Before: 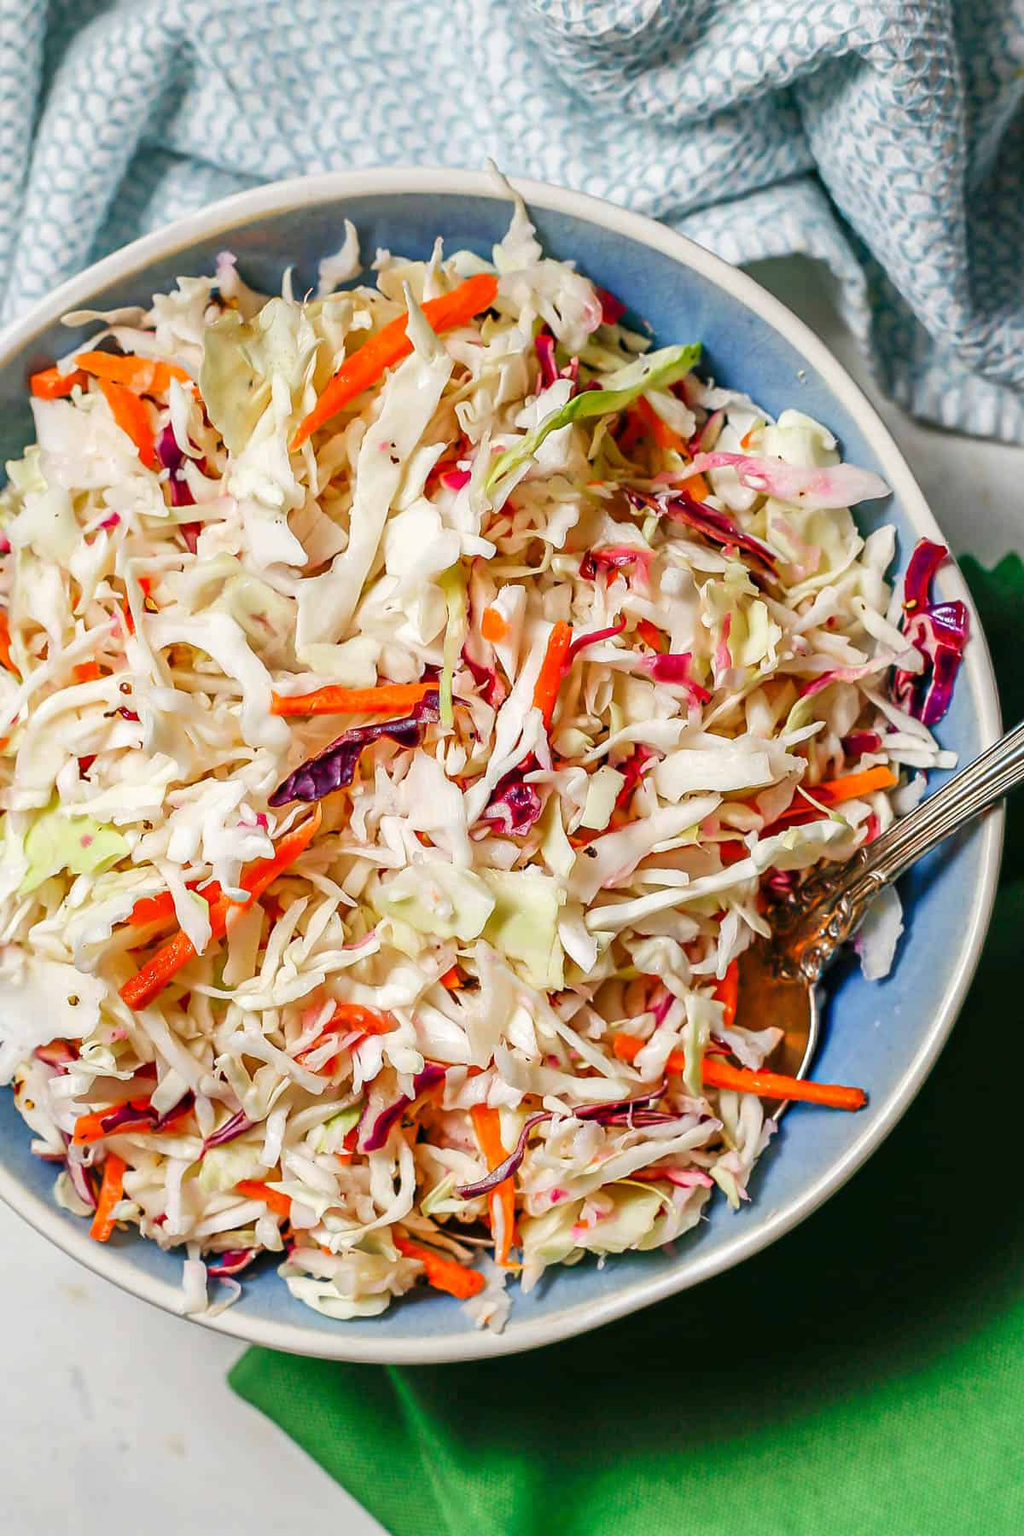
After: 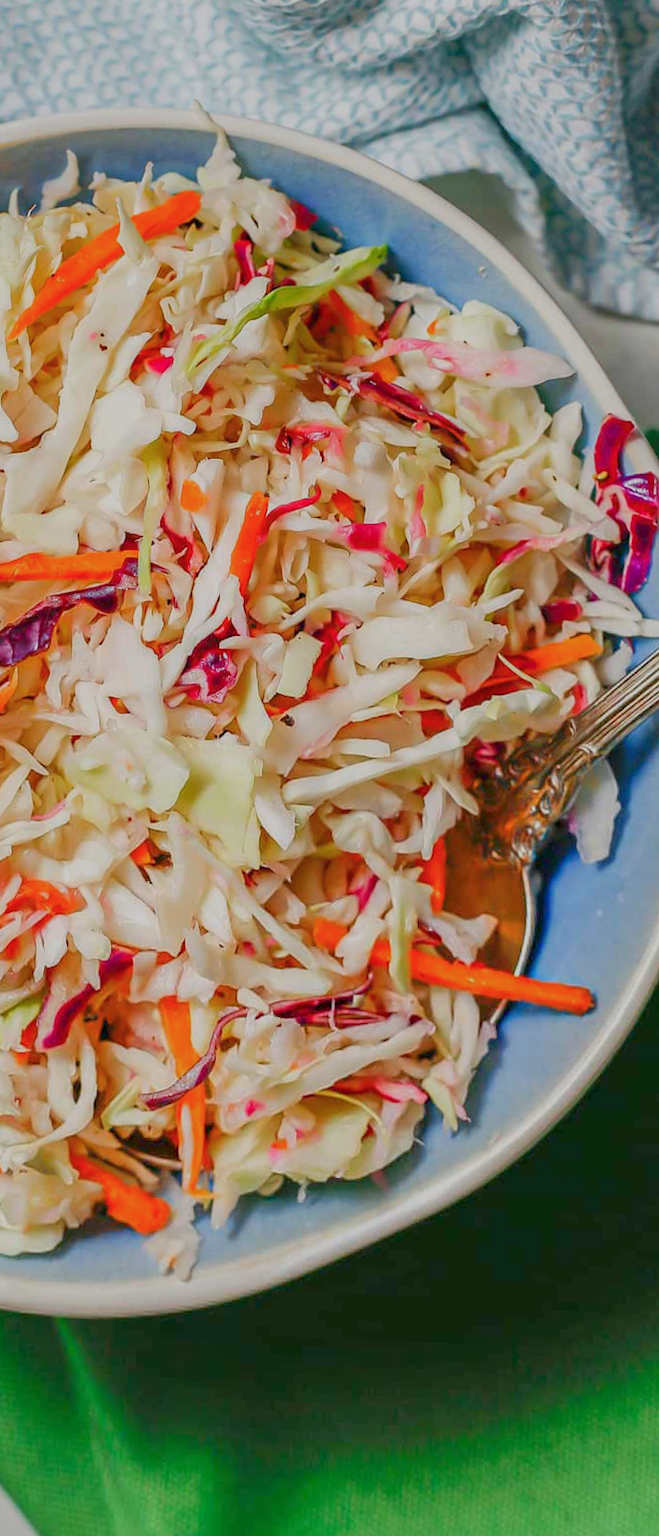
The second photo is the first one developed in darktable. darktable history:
color balance rgb: contrast -30%
rotate and perspective: rotation 0.72°, lens shift (vertical) -0.352, lens shift (horizontal) -0.051, crop left 0.152, crop right 0.859, crop top 0.019, crop bottom 0.964
crop and rotate: left 24.6%
